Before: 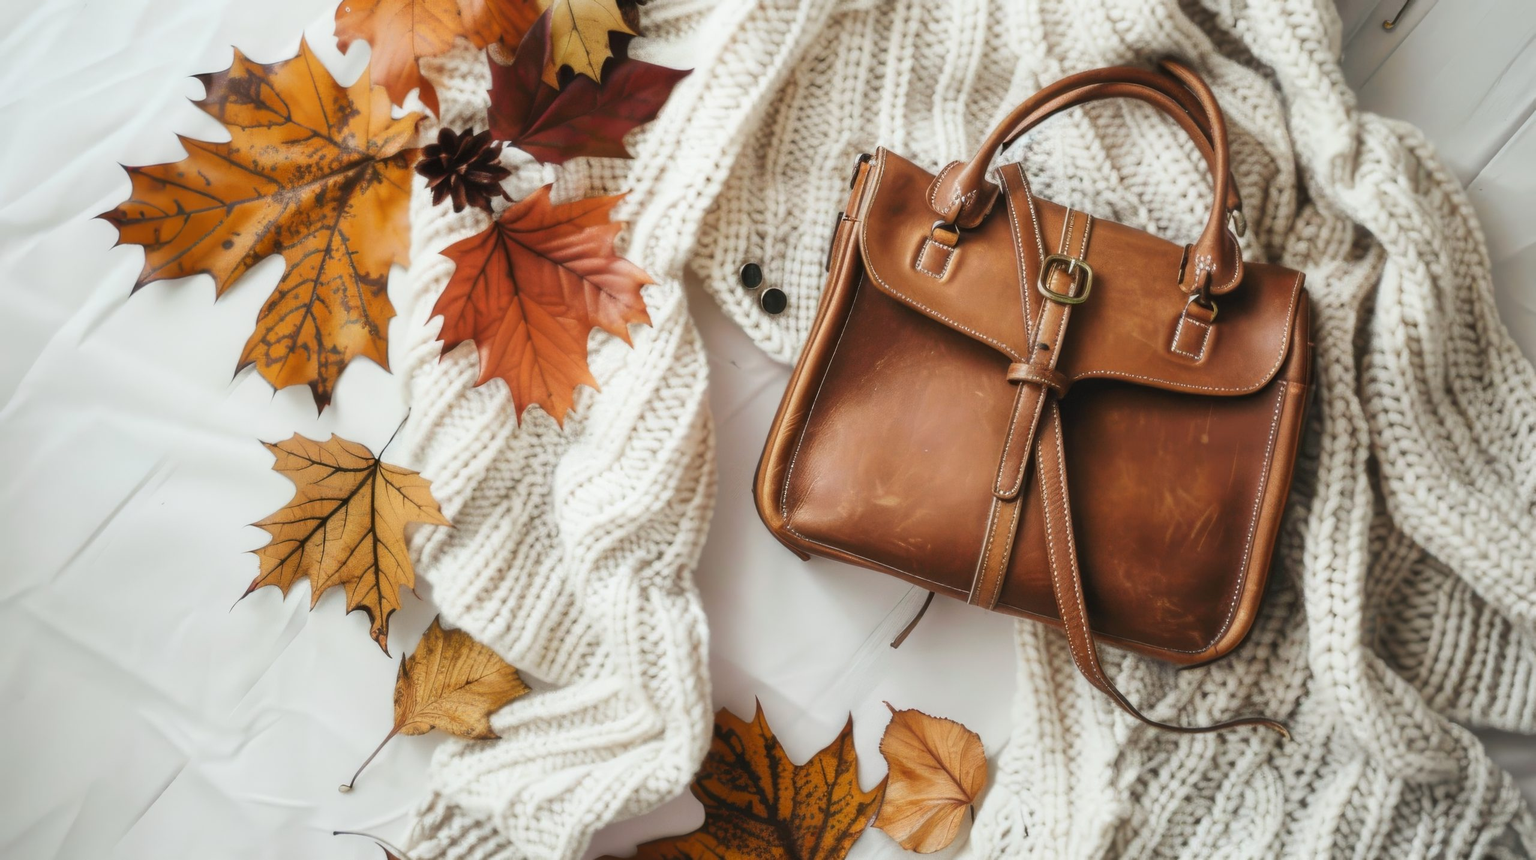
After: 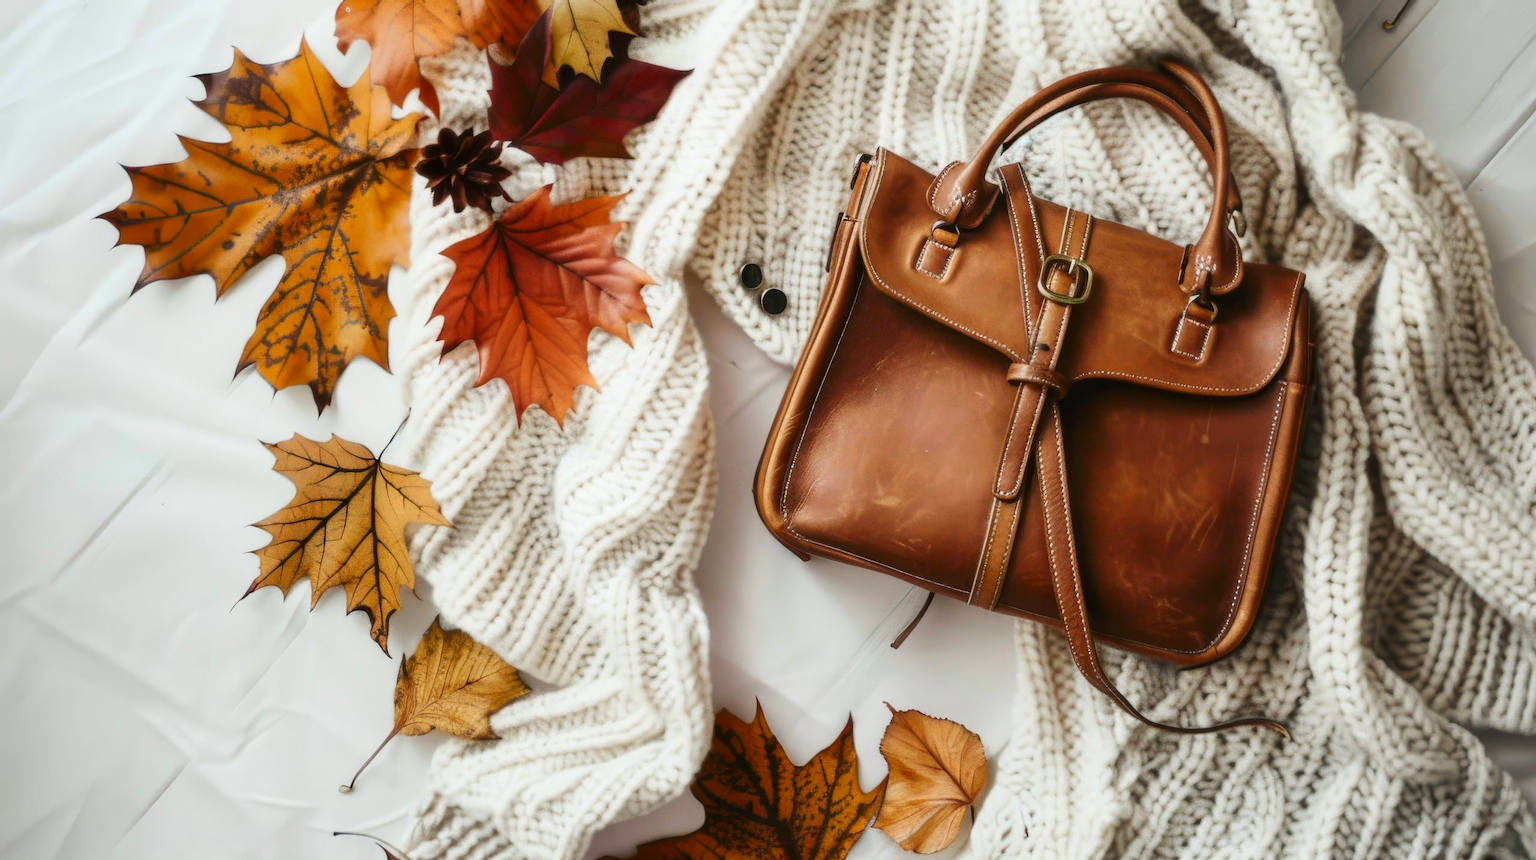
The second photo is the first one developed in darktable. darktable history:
contrast brightness saturation: contrast 0.128, brightness -0.059, saturation 0.155
